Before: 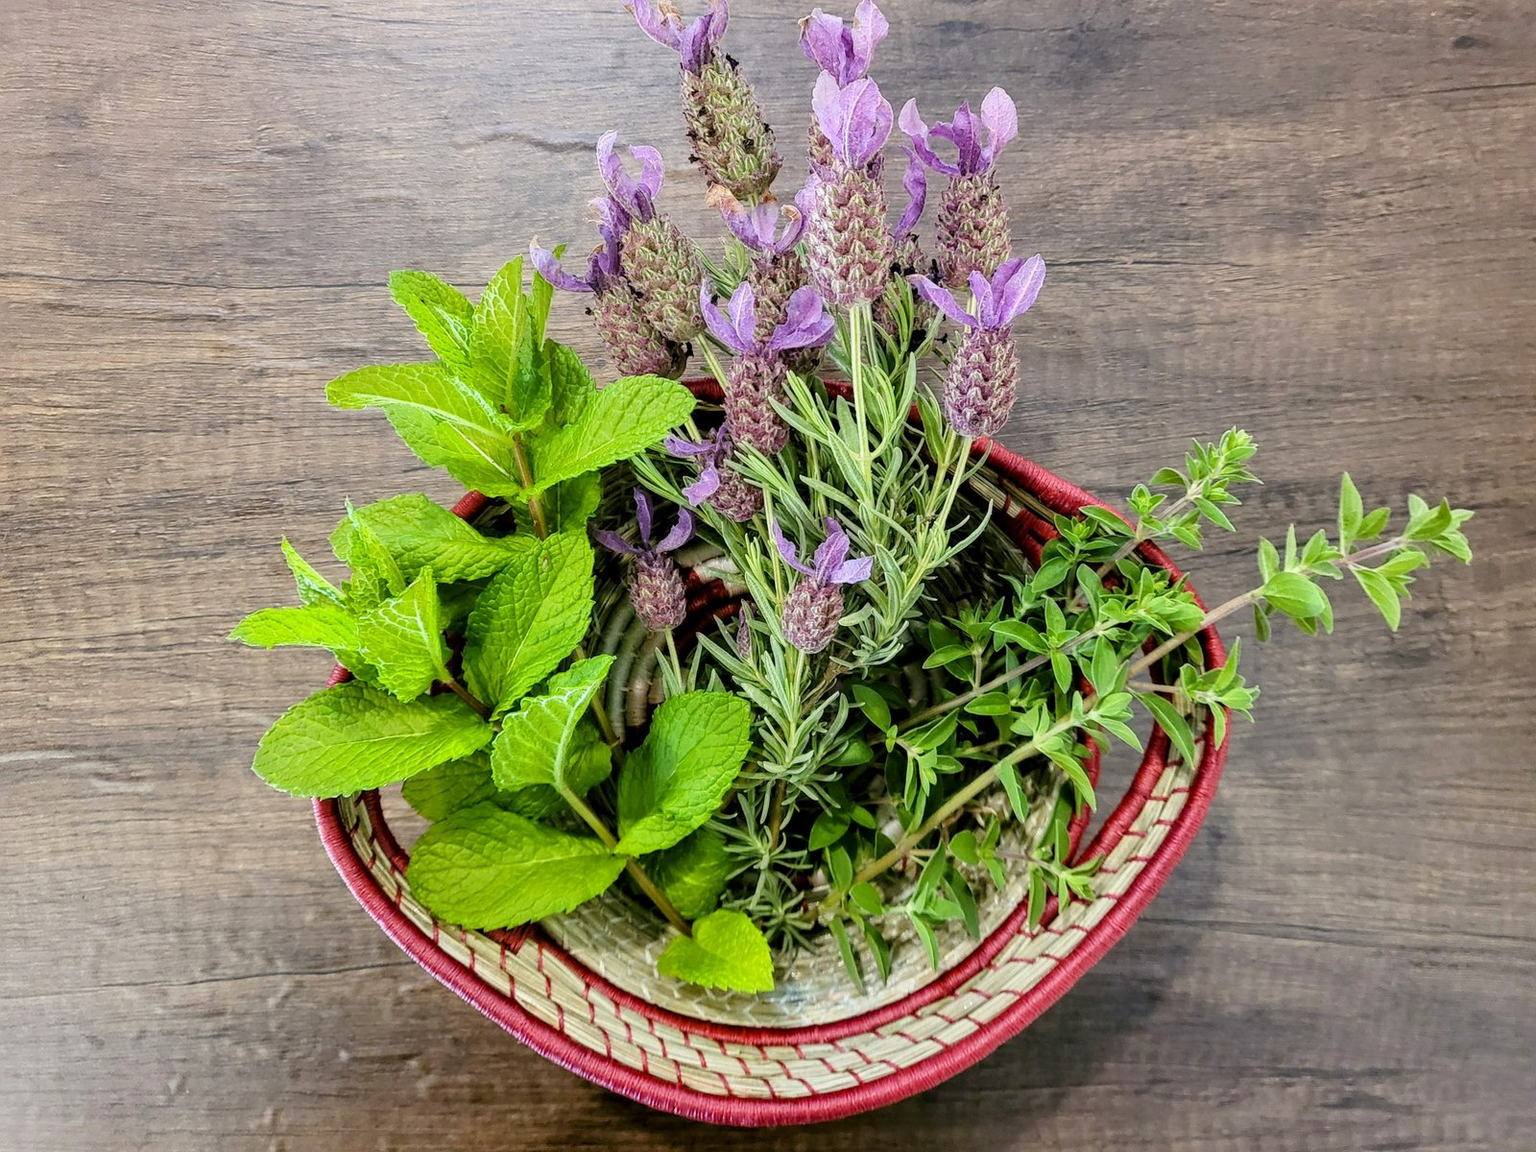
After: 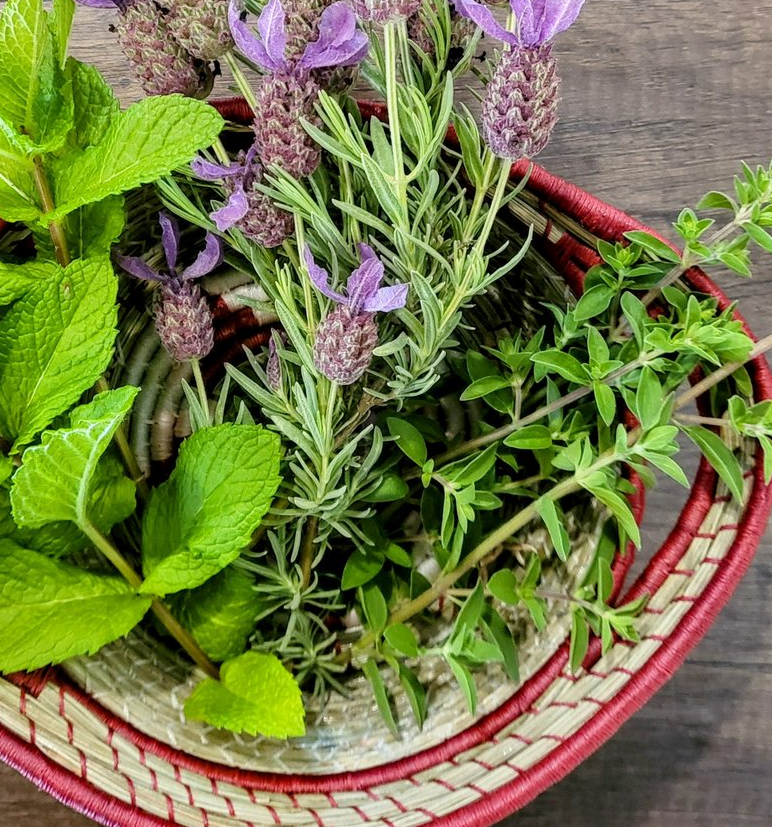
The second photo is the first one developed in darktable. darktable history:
crop: left 31.313%, top 24.721%, right 20.375%, bottom 6.313%
